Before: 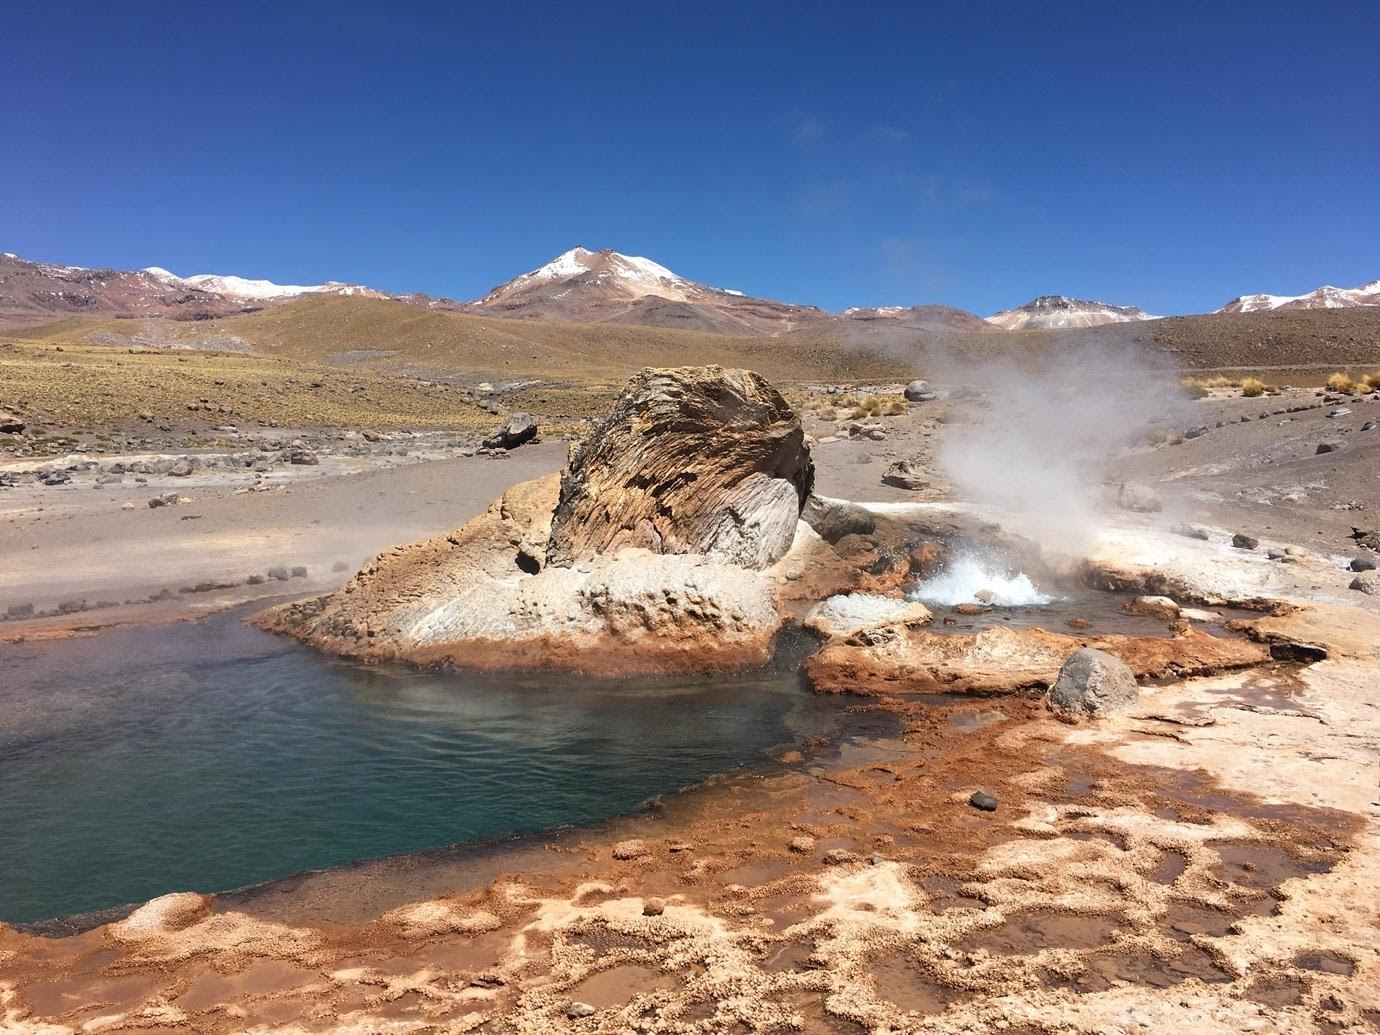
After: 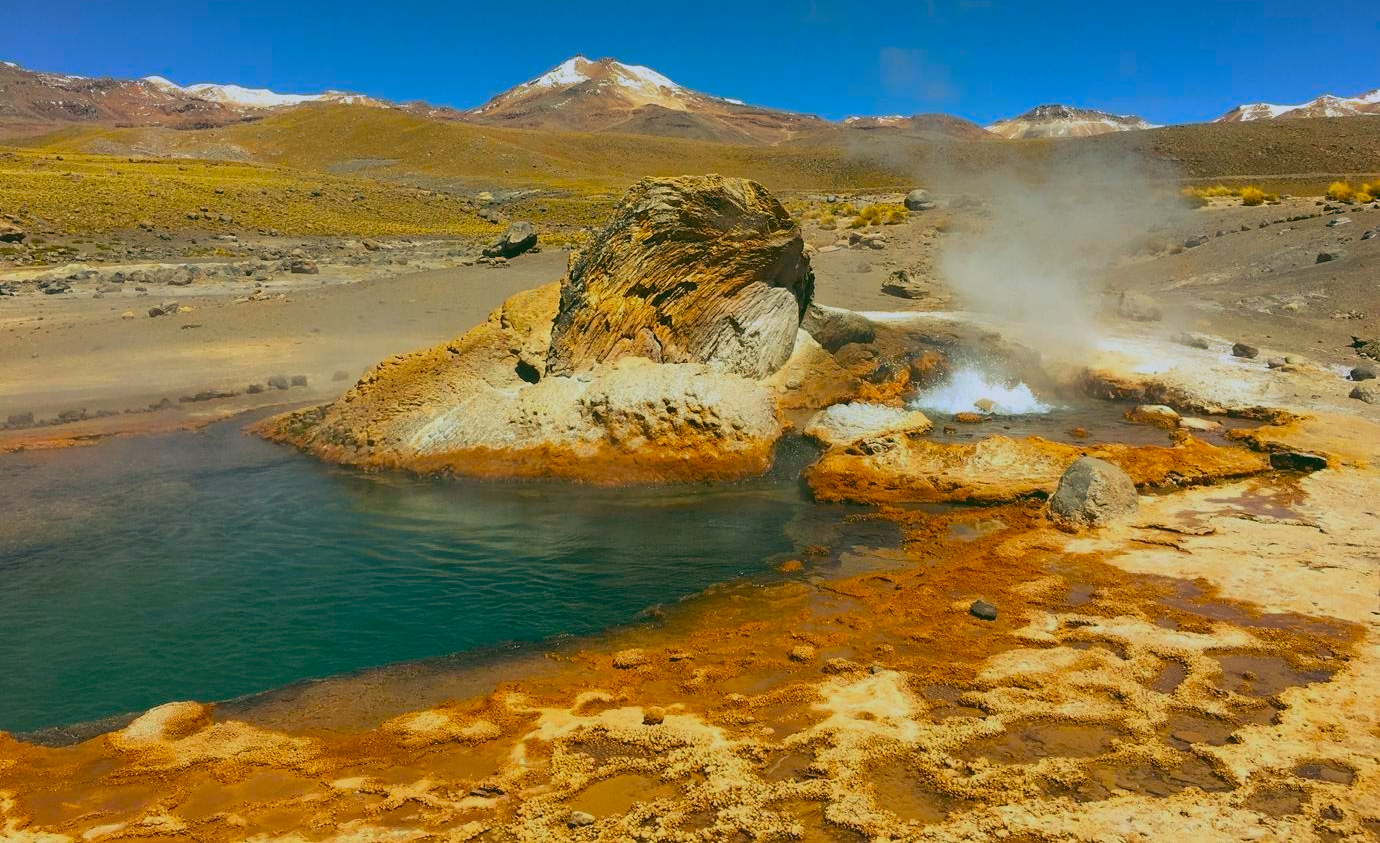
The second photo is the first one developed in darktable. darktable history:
rgb curve: curves: ch0 [(0.123, 0.061) (0.995, 0.887)]; ch1 [(0.06, 0.116) (1, 0.906)]; ch2 [(0, 0) (0.824, 0.69) (1, 1)], mode RGB, independent channels, compensate middle gray true
crop and rotate: top 18.507%
color balance: input saturation 134.34%, contrast -10.04%, contrast fulcrum 19.67%, output saturation 133.51%
